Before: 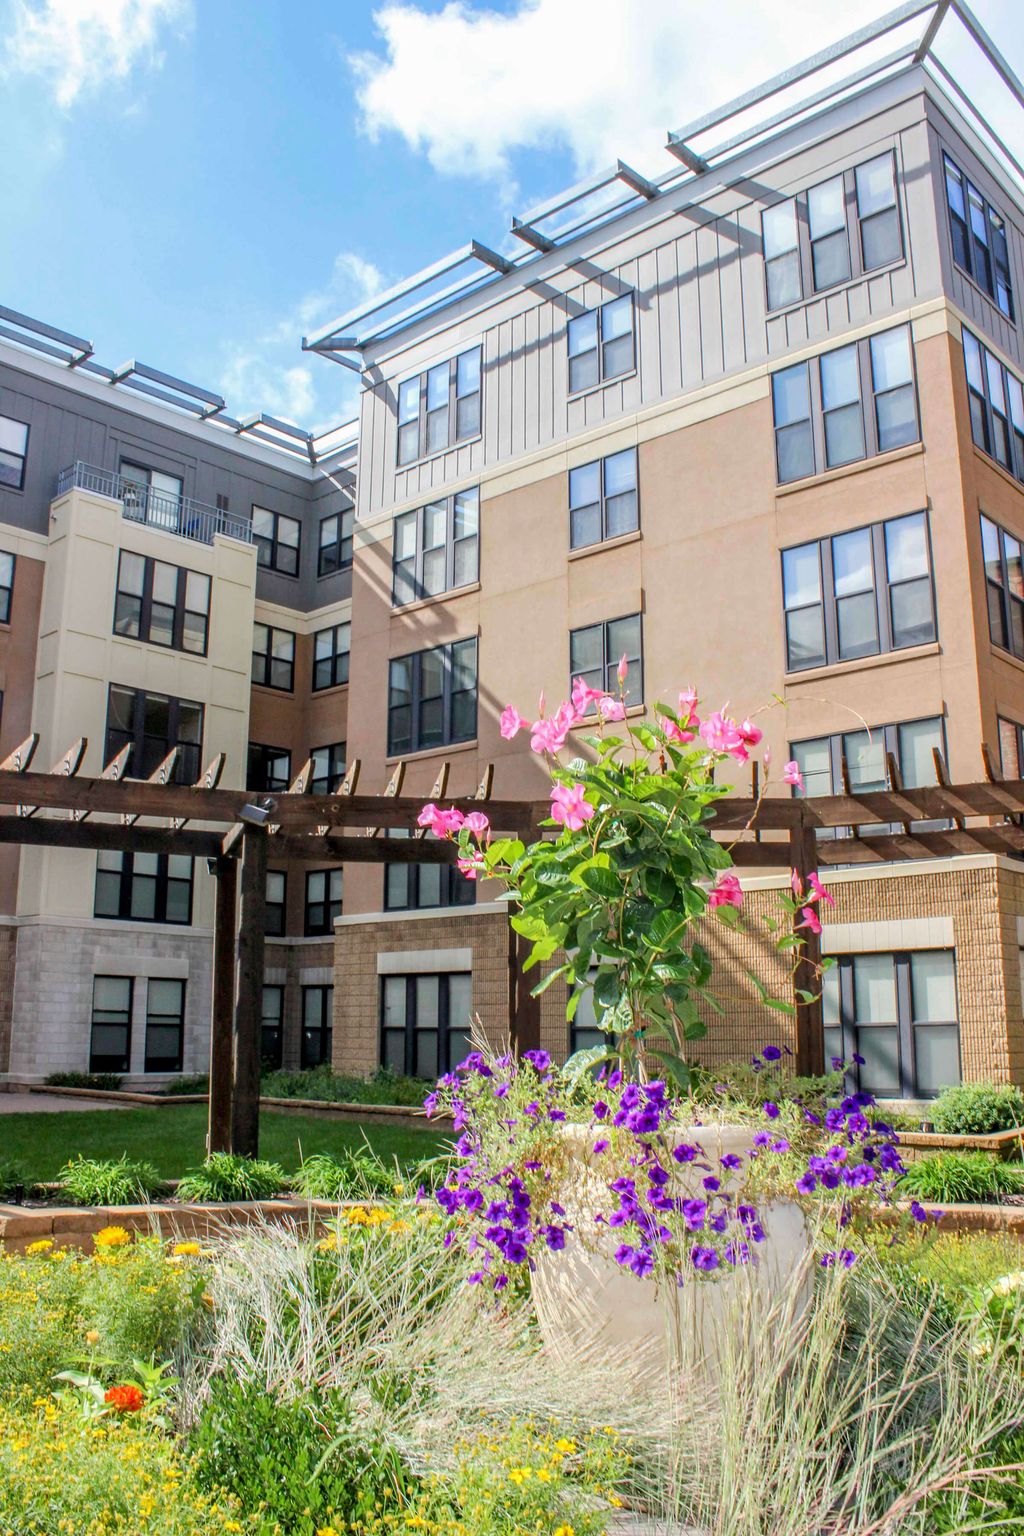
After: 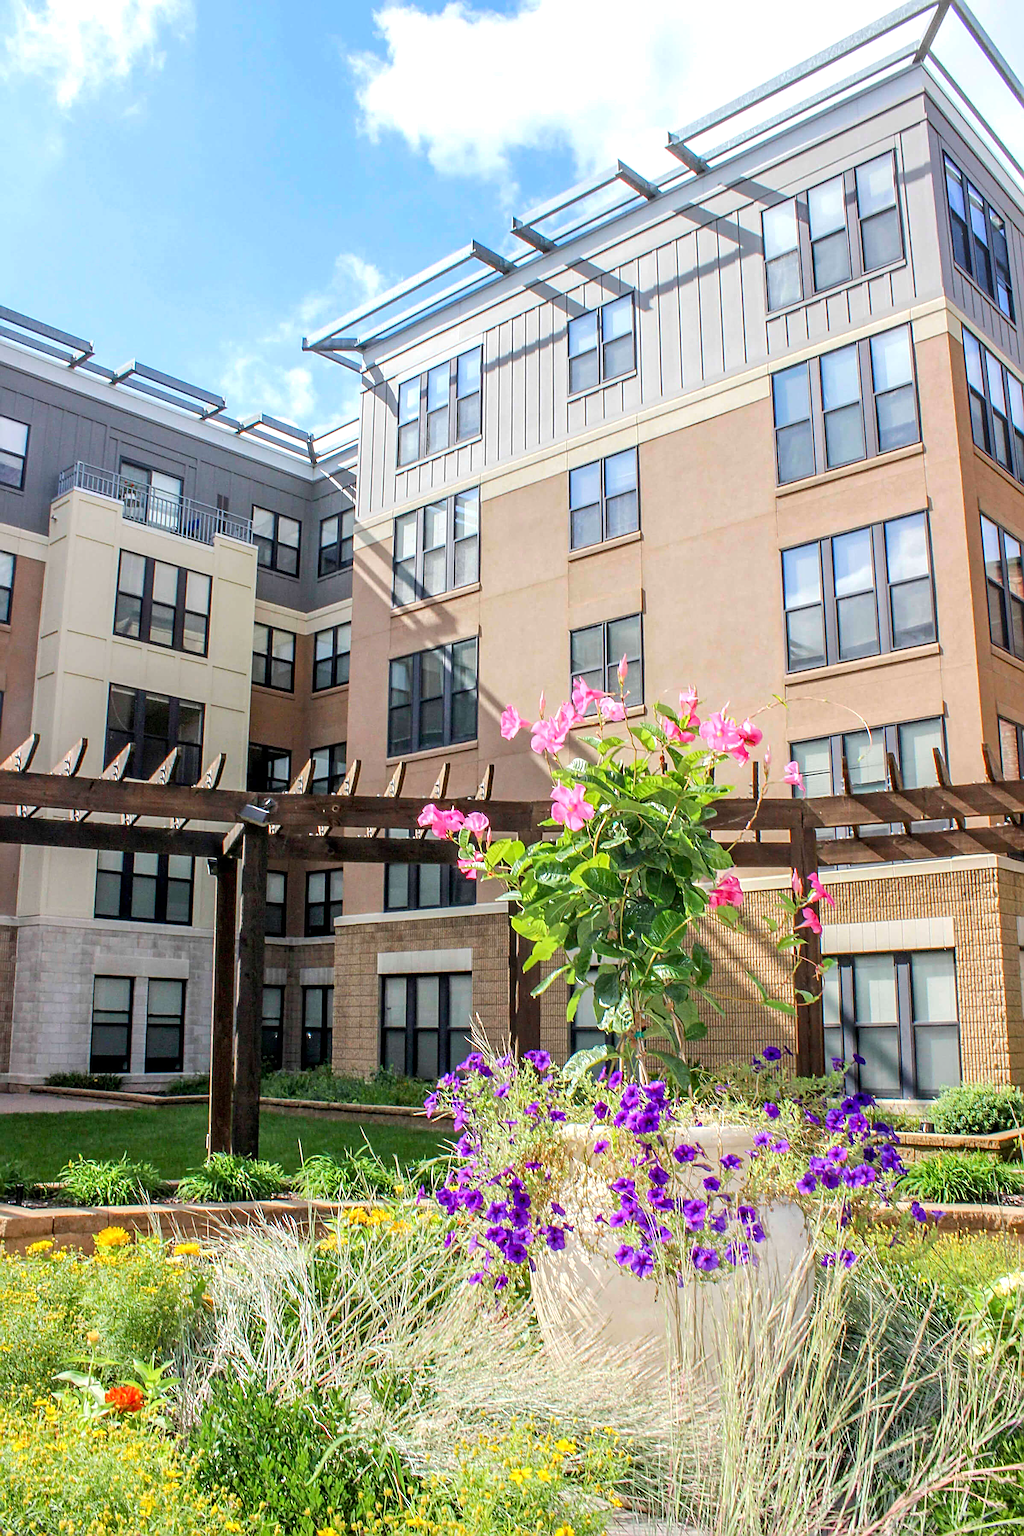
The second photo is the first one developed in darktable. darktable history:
exposure: exposure 0.203 EV, compensate highlight preservation false
sharpen: radius 2.567, amount 0.698
